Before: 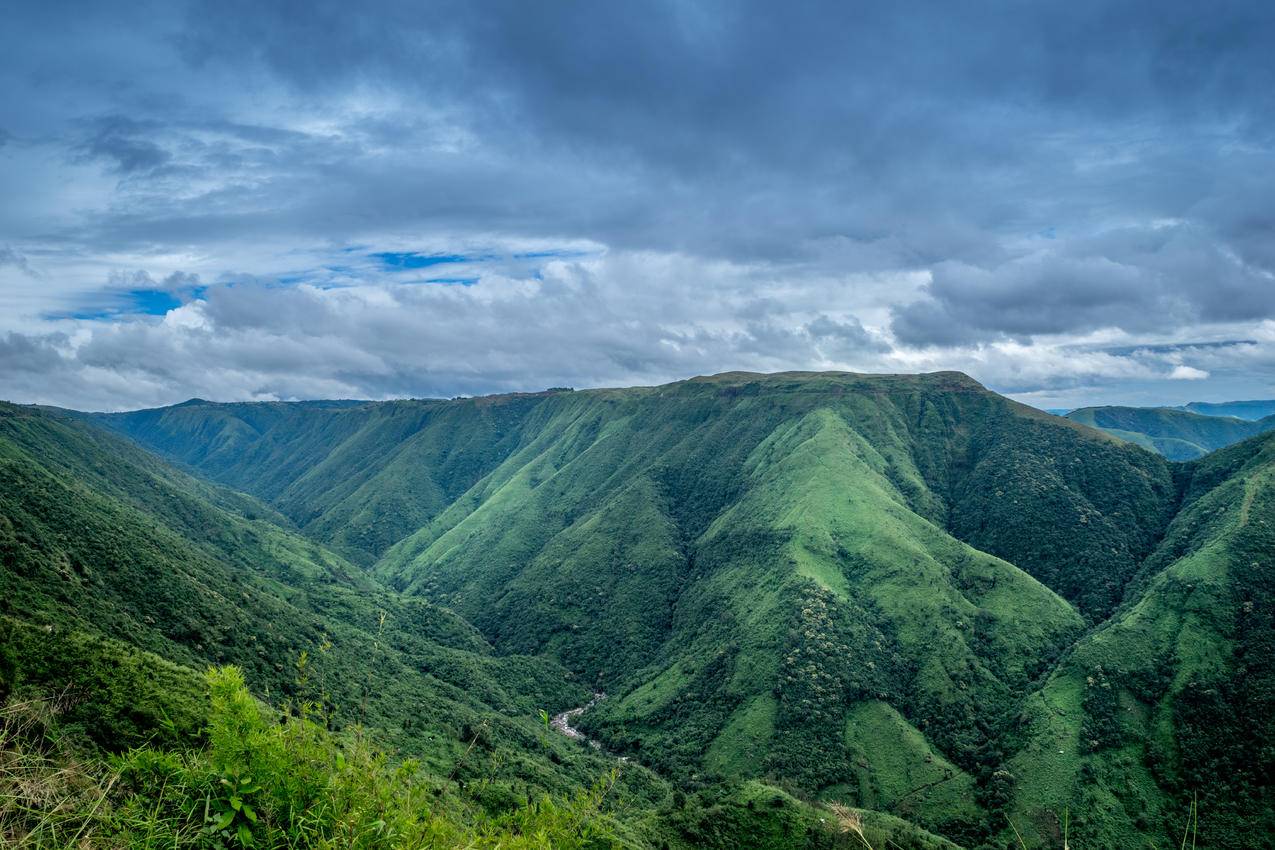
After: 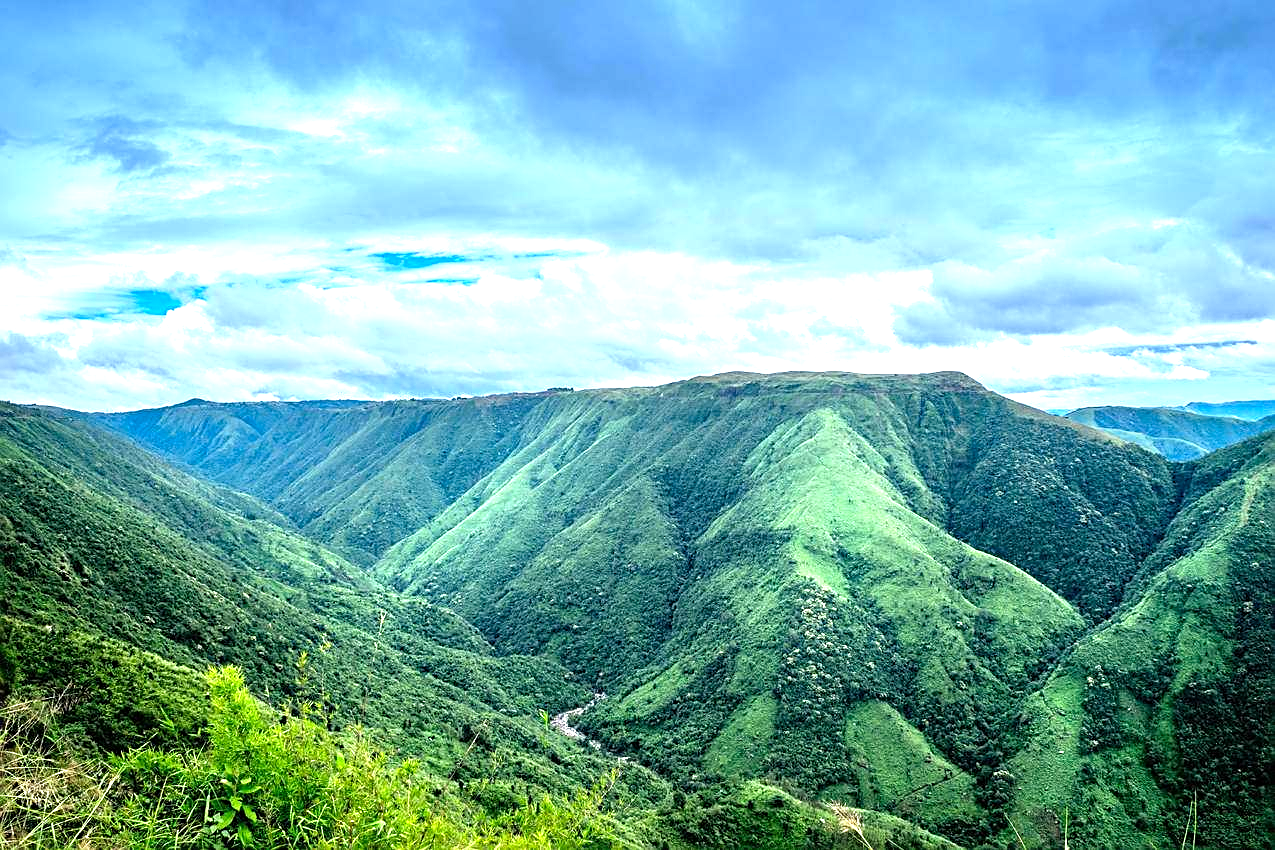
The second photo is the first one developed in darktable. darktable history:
levels: levels [0, 0.374, 0.749]
exposure: exposure 0.481 EV, compensate highlight preservation false
sharpen: on, module defaults
